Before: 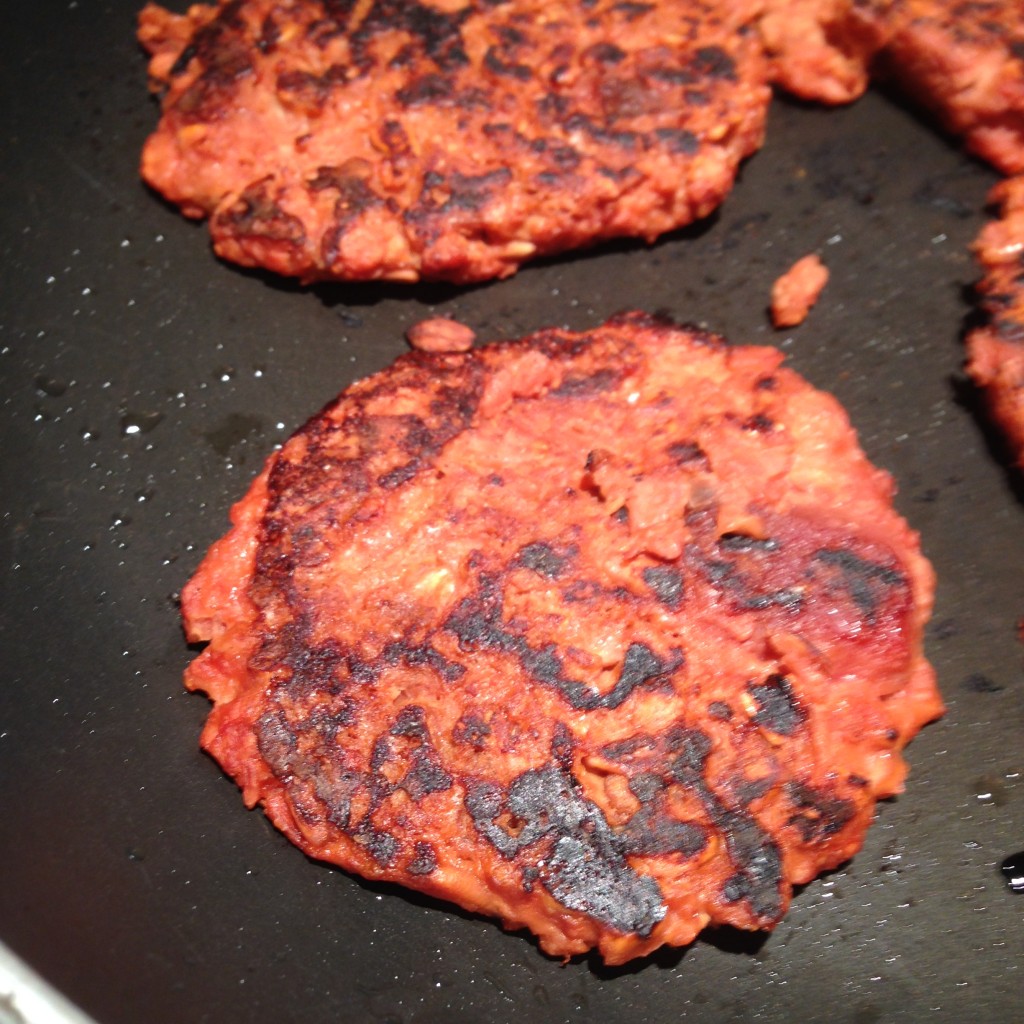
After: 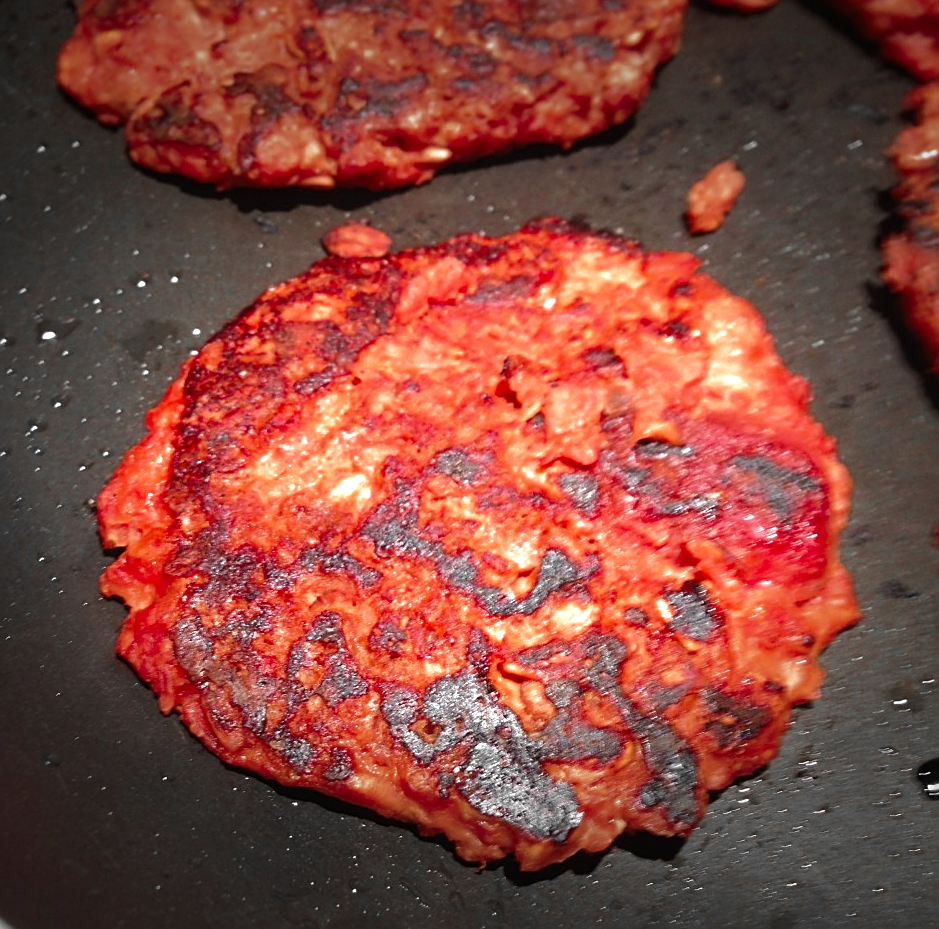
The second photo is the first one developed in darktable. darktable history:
sharpen: on, module defaults
vignetting: fall-off start 70.97%, brightness -0.584, saturation -0.118, width/height ratio 1.333
crop and rotate: left 8.262%, top 9.226%
color zones: curves: ch0 [(0, 0.497) (0.096, 0.361) (0.221, 0.538) (0.429, 0.5) (0.571, 0.5) (0.714, 0.5) (0.857, 0.5) (1, 0.497)]; ch1 [(0, 0.5) (0.143, 0.5) (0.257, -0.002) (0.429, 0.04) (0.571, -0.001) (0.714, -0.015) (0.857, 0.024) (1, 0.5)]
exposure: black level correction 0, exposure 0.7 EV, compensate exposure bias true, compensate highlight preservation false
